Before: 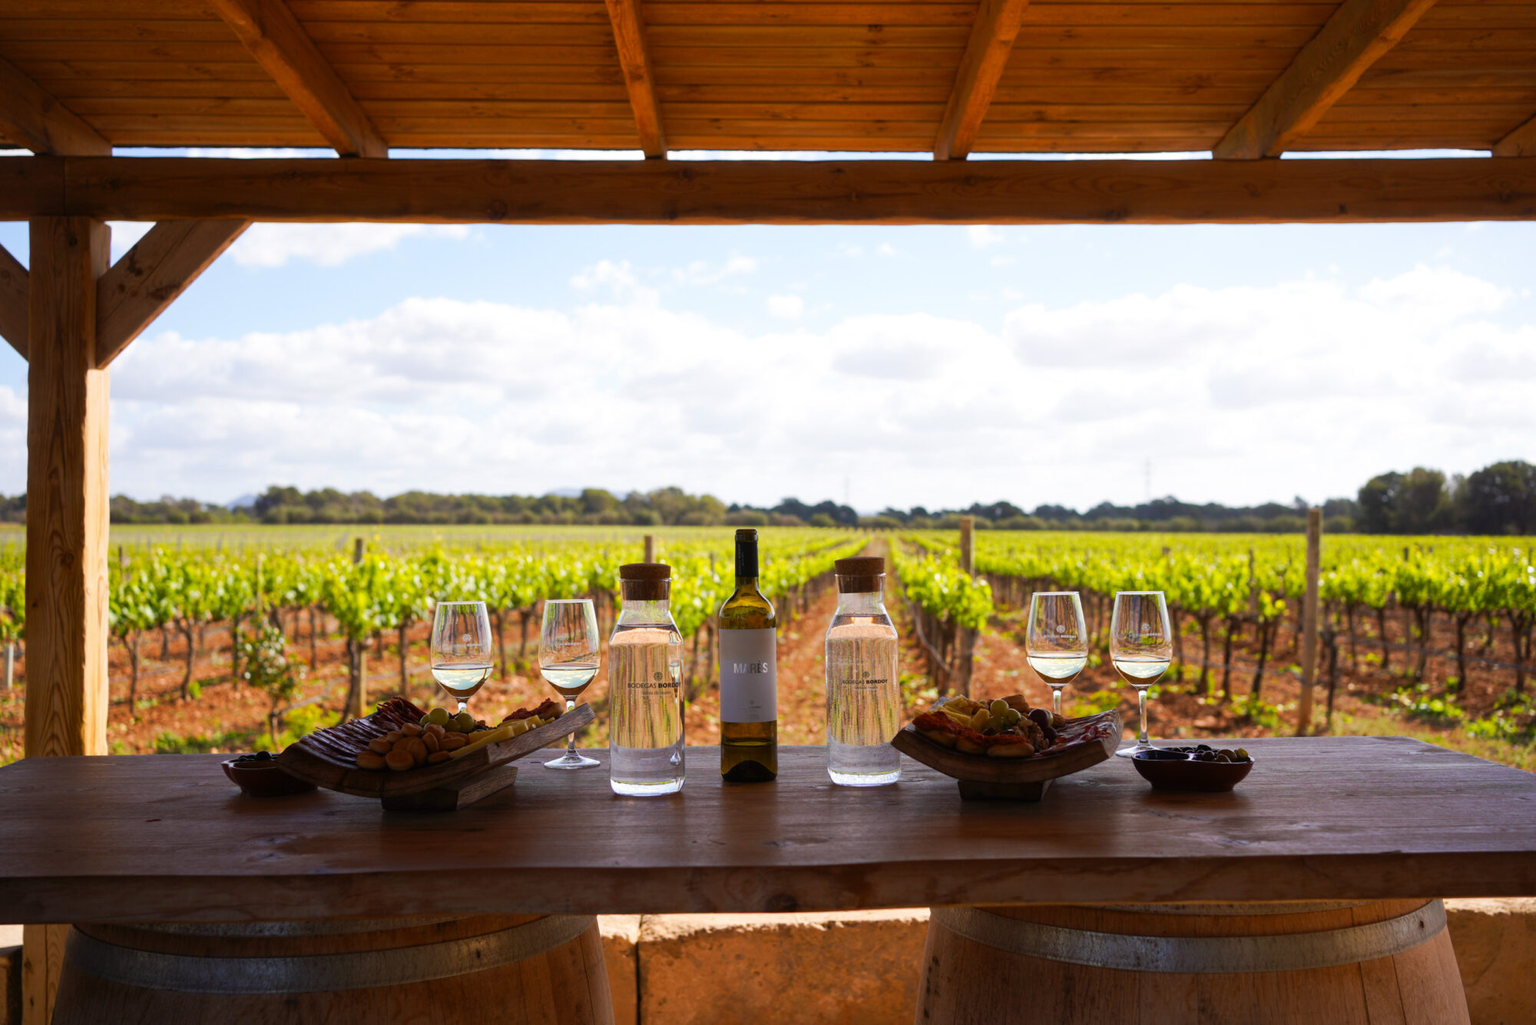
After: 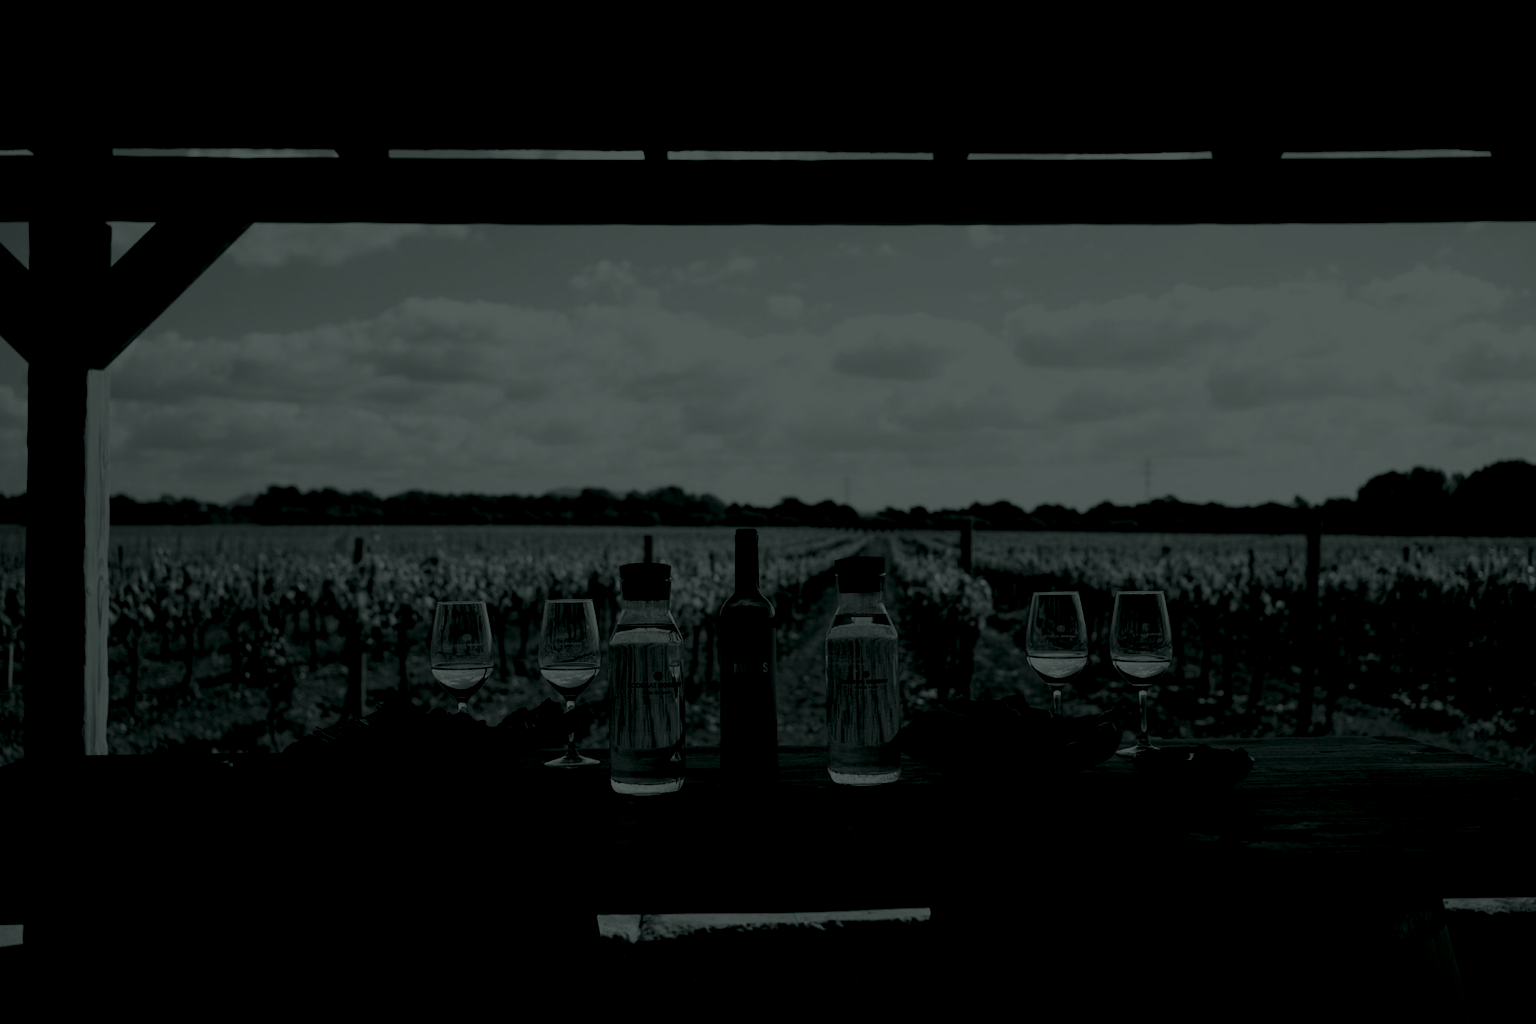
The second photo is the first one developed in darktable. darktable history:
colorize: hue 90°, saturation 19%, lightness 1.59%, version 1
contrast brightness saturation: contrast -0.03, brightness -0.59, saturation -1
tone equalizer: -7 EV 0.13 EV, smoothing diameter 25%, edges refinement/feathering 10, preserve details guided filter
